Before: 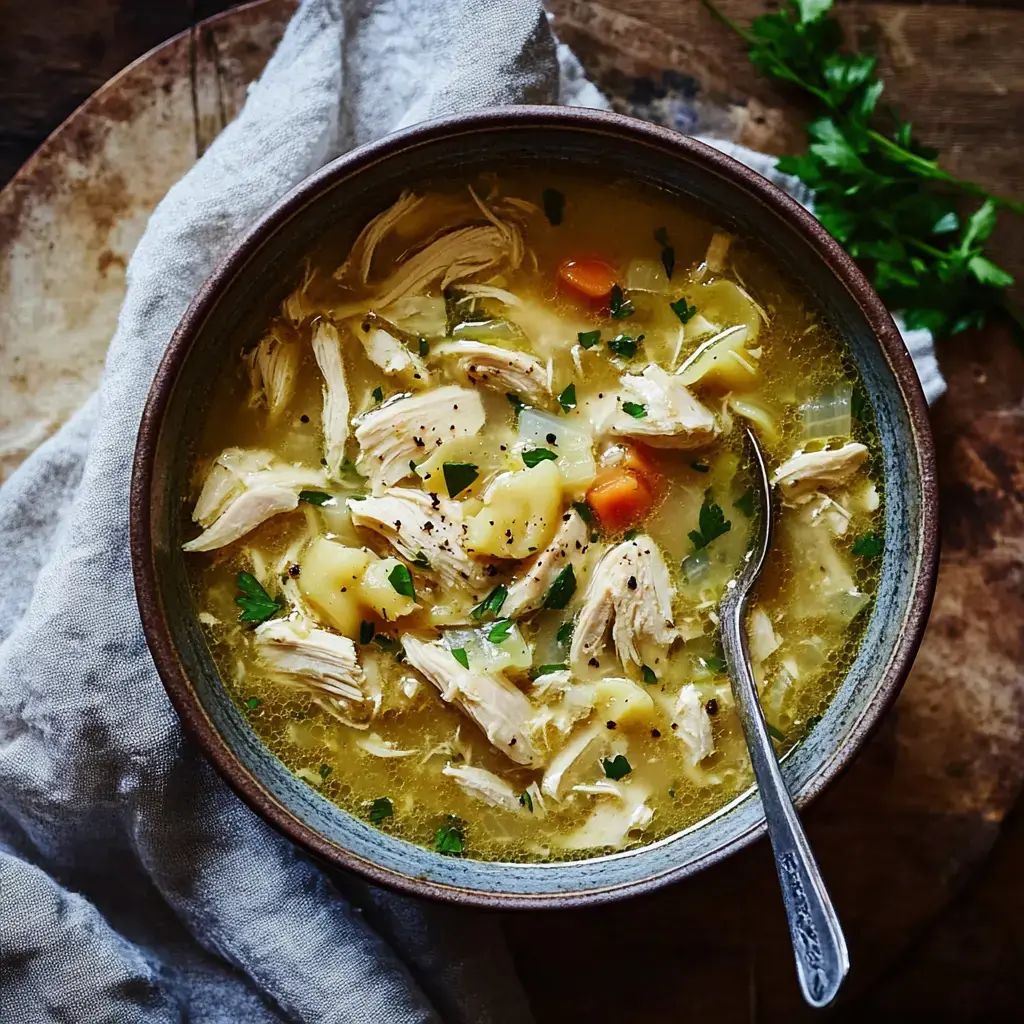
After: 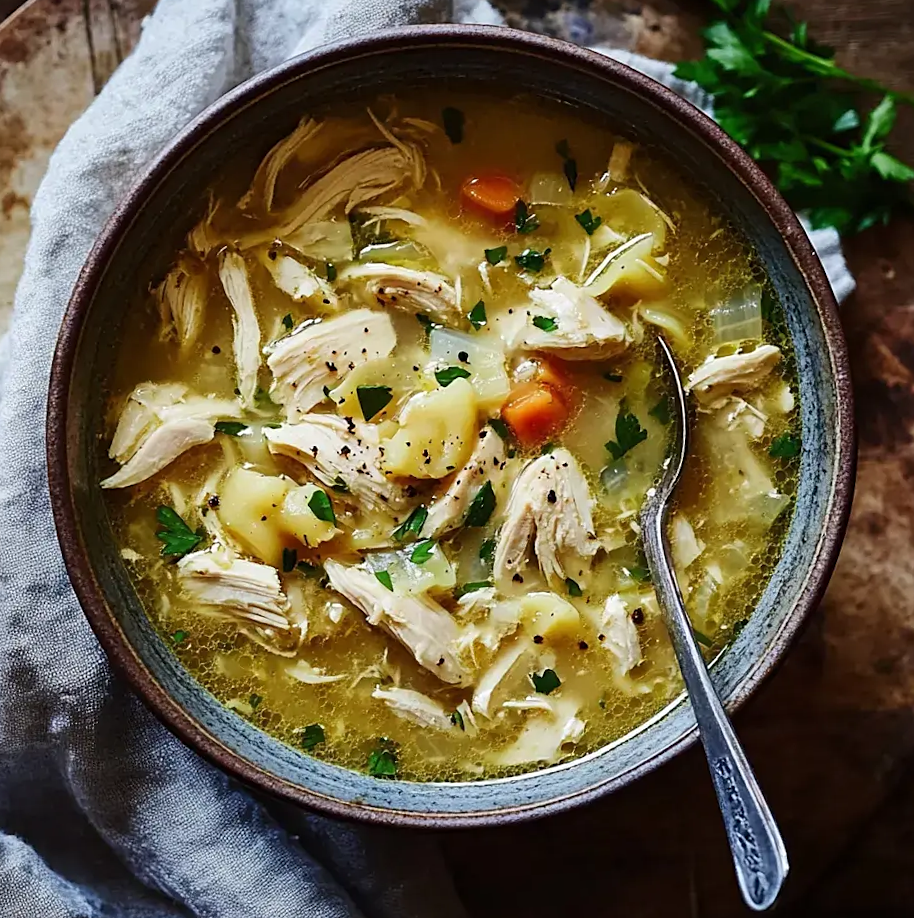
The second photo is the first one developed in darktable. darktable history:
sharpen: amount 0.212
crop and rotate: angle 3.01°, left 6.11%, top 5.715%
